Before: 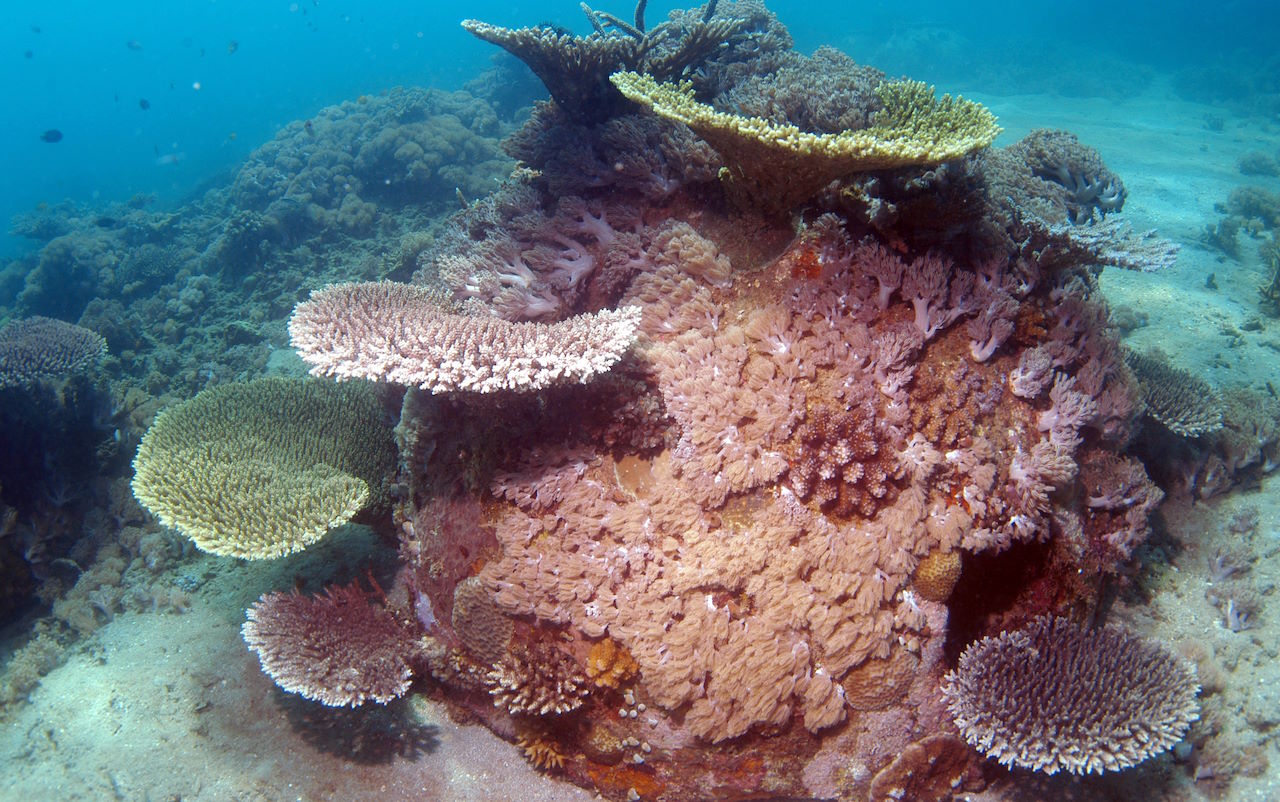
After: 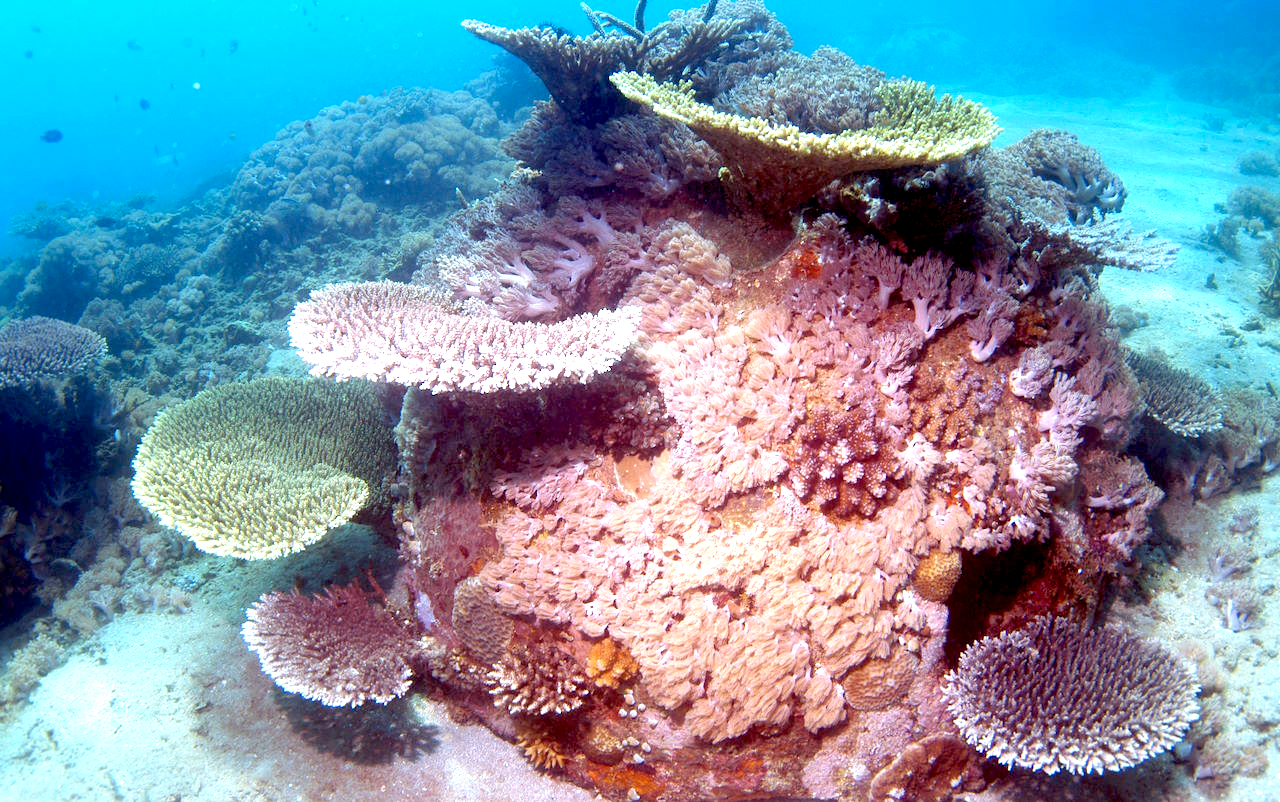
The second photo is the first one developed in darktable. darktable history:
color calibration: illuminant as shot in camera, x 0.358, y 0.373, temperature 4628.91 K
exposure: black level correction 0.01, exposure 1 EV, compensate highlight preservation false
